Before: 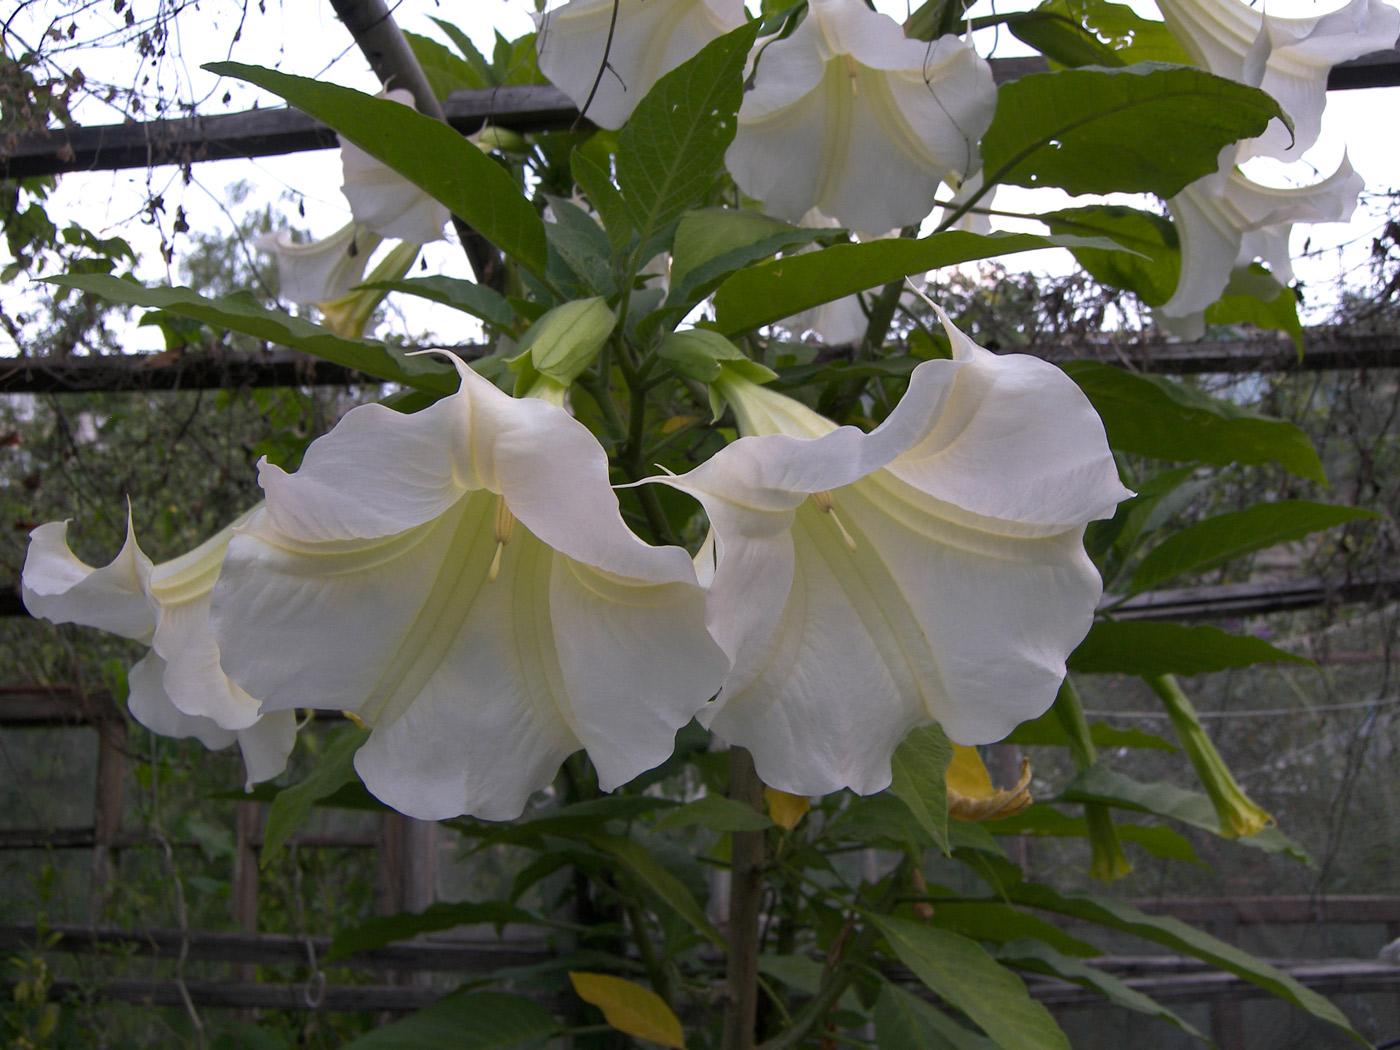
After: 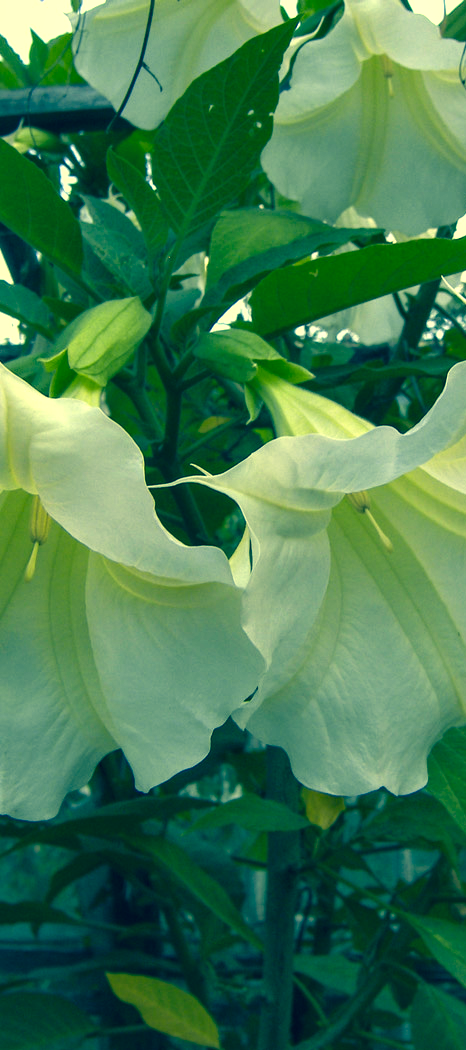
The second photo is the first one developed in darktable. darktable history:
tone equalizer: on, module defaults
color correction: highlights a* -15.3, highlights b* 39.64, shadows a* -39.52, shadows b* -26.78
local contrast: detail 142%
crop: left 33.187%, right 33.491%
exposure: black level correction 0, exposure 0.499 EV, compensate exposure bias true, compensate highlight preservation false
